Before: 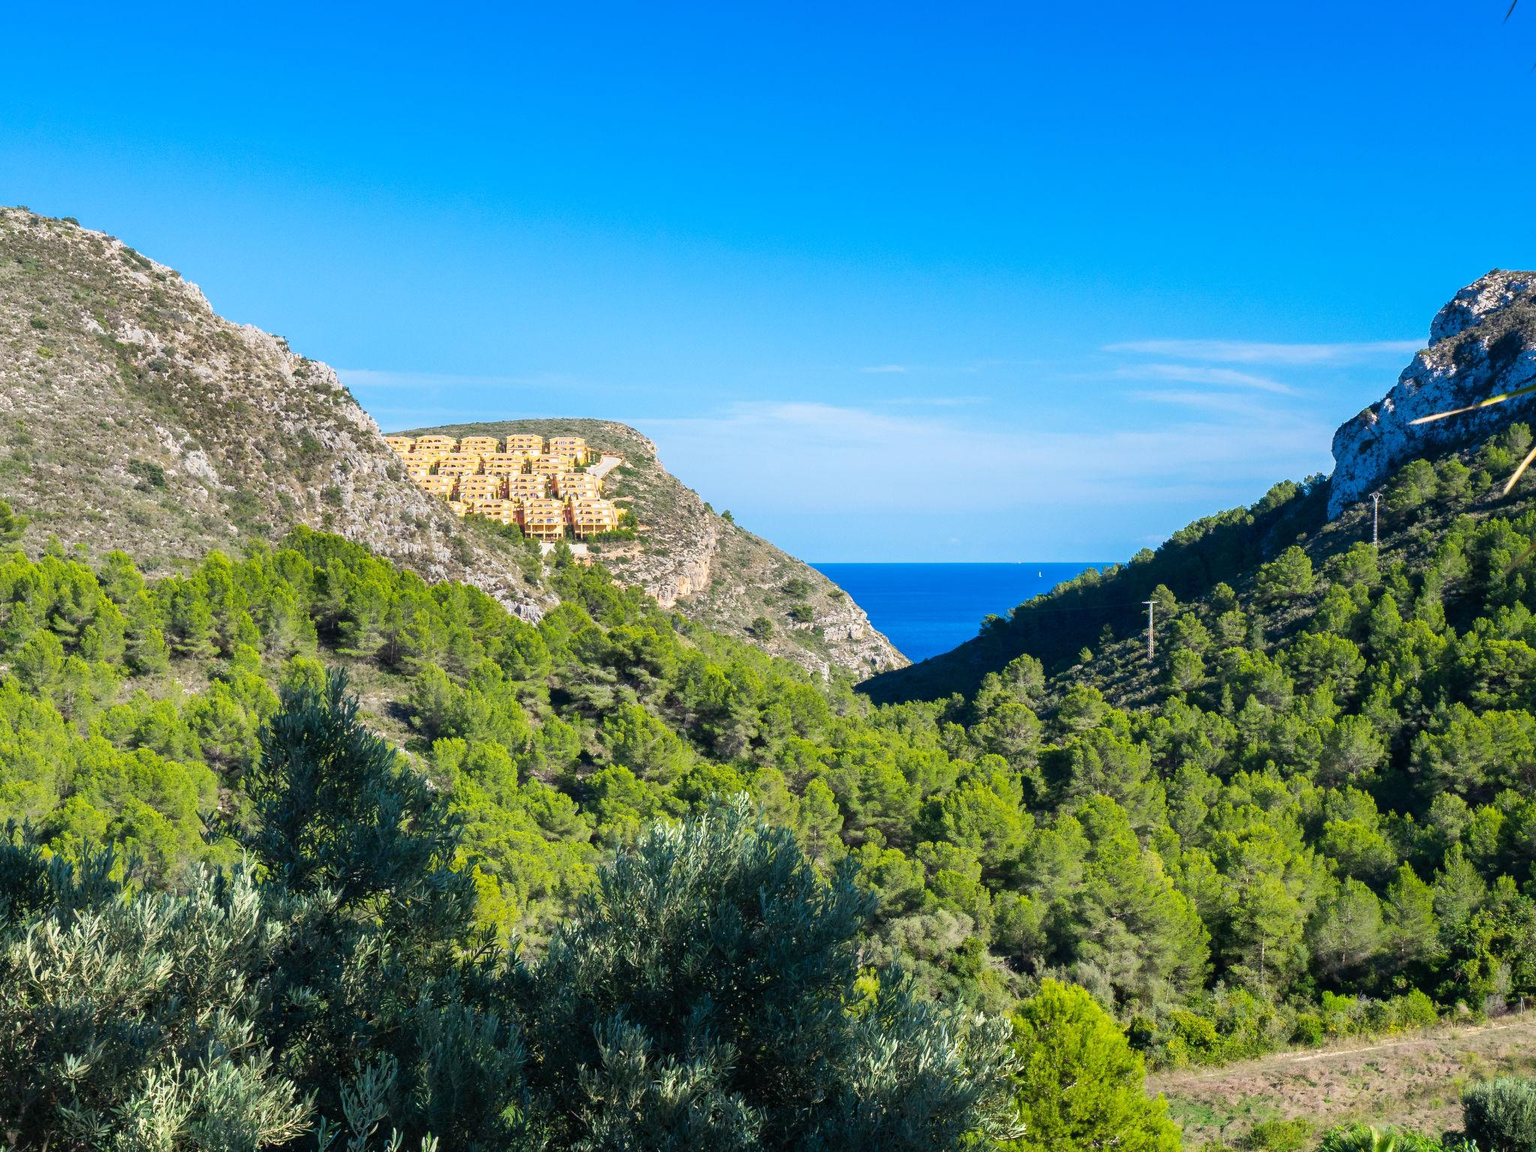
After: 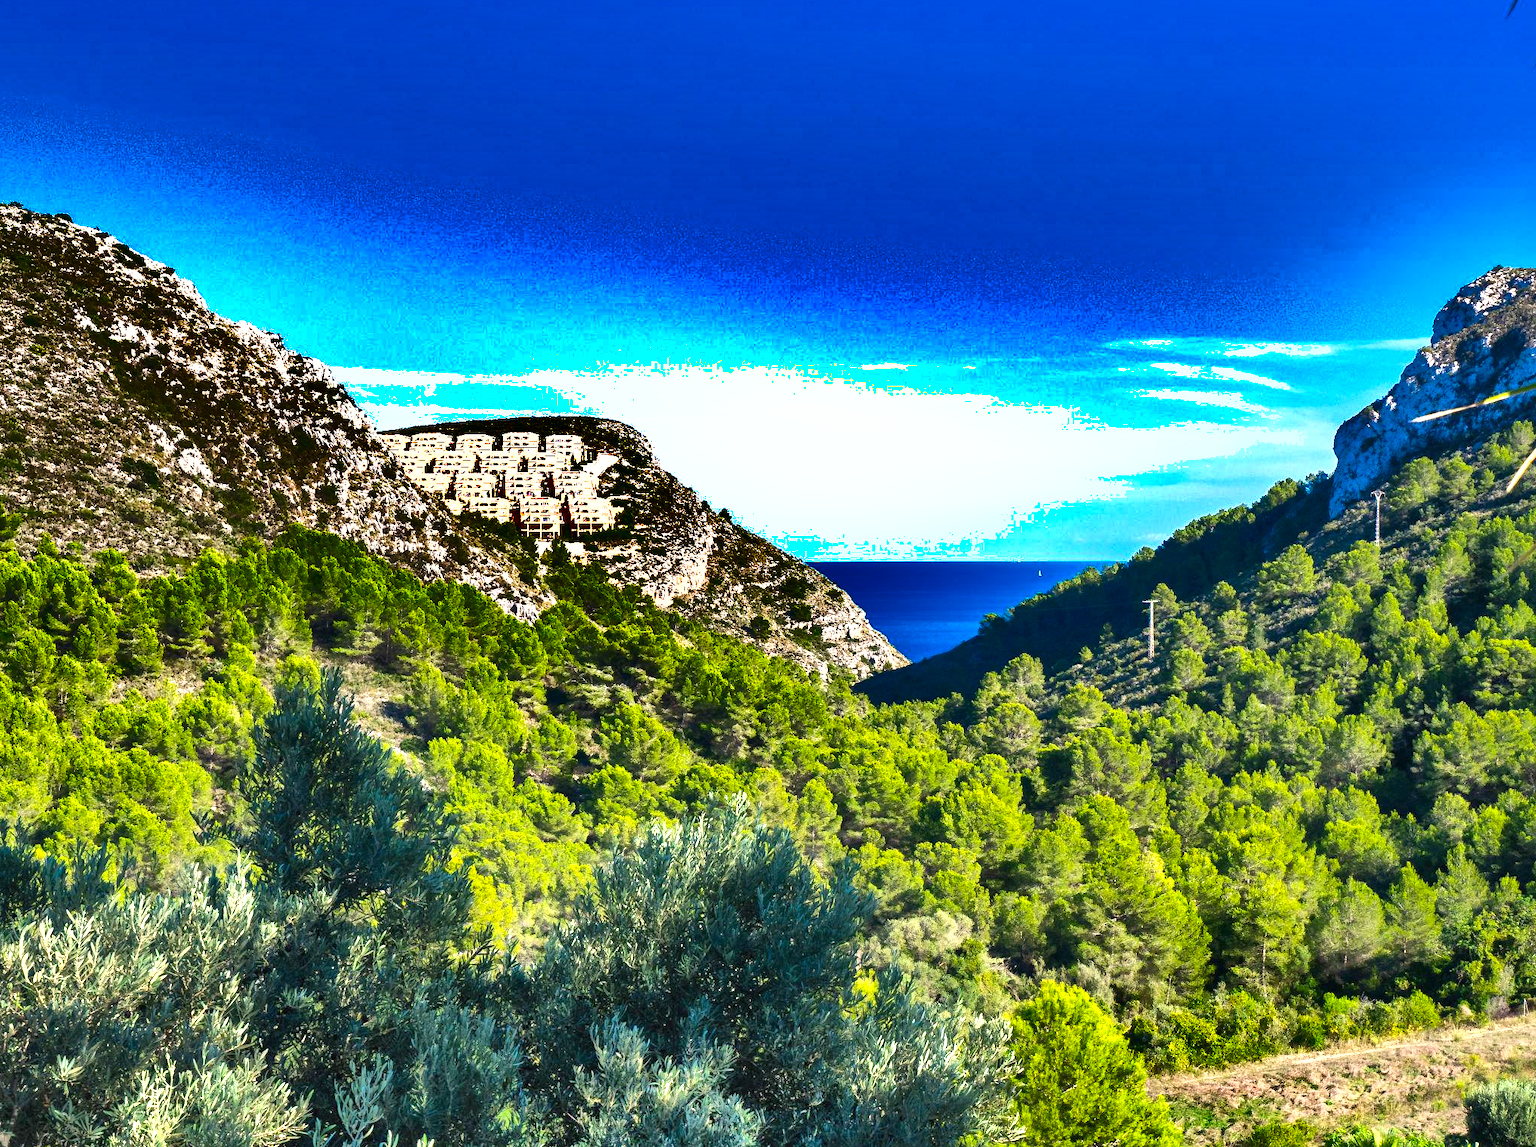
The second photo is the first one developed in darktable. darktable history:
crop: left 0.504%, top 0.472%, right 0.144%, bottom 0.556%
shadows and highlights: radius 124.5, shadows 99.34, white point adjustment -2.85, highlights -98.58, soften with gaussian
exposure: exposure 1 EV, compensate highlight preservation false
color balance rgb: highlights gain › chroma 1.129%, highlights gain › hue 54.24°, perceptual saturation grading › global saturation 0.379%, global vibrance 20%
